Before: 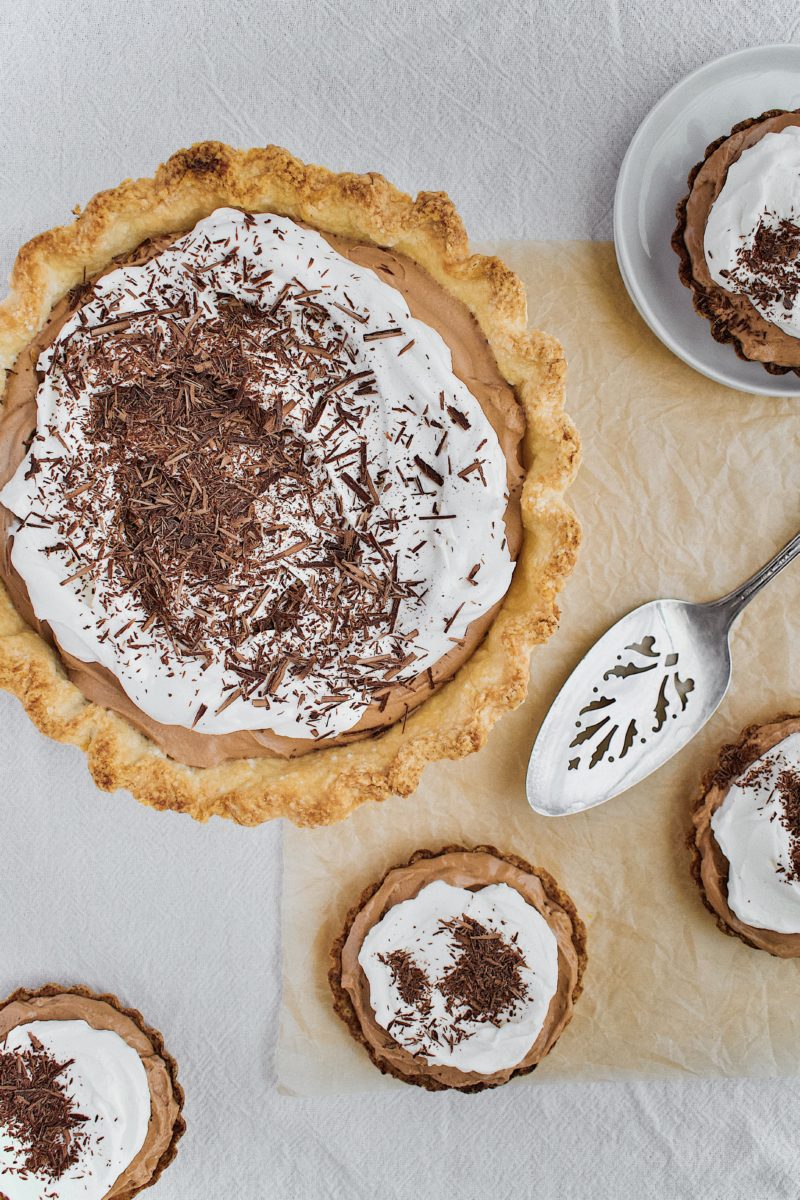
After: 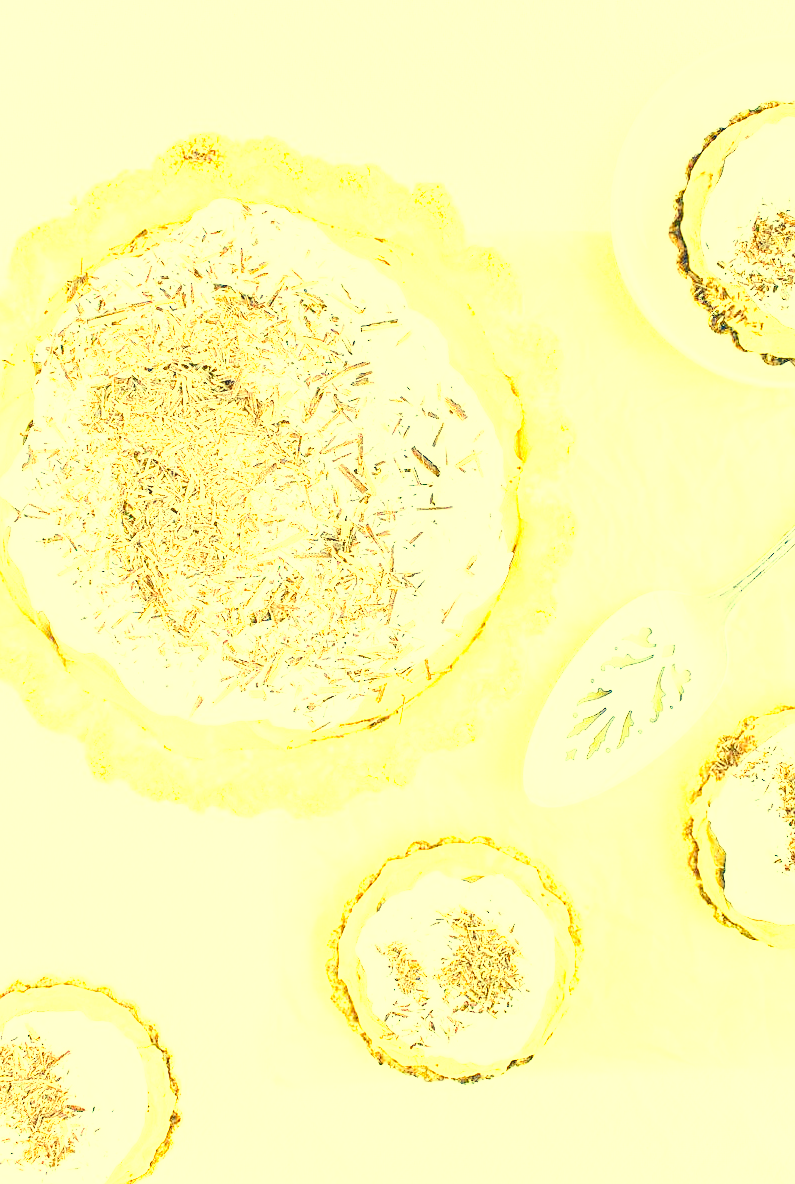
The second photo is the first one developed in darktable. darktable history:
color correction: highlights a* -16.02, highlights b* 39.7, shadows a* -39.71, shadows b* -26.77
exposure: black level correction 0, exposure 3.993 EV, compensate highlight preservation false
base curve: curves: ch0 [(0, 0) (0.028, 0.03) (0.121, 0.232) (0.46, 0.748) (0.859, 0.968) (1, 1)], preserve colors none
contrast brightness saturation: contrast 0.143
crop: left 0.433%, top 0.765%, right 0.158%, bottom 0.488%
